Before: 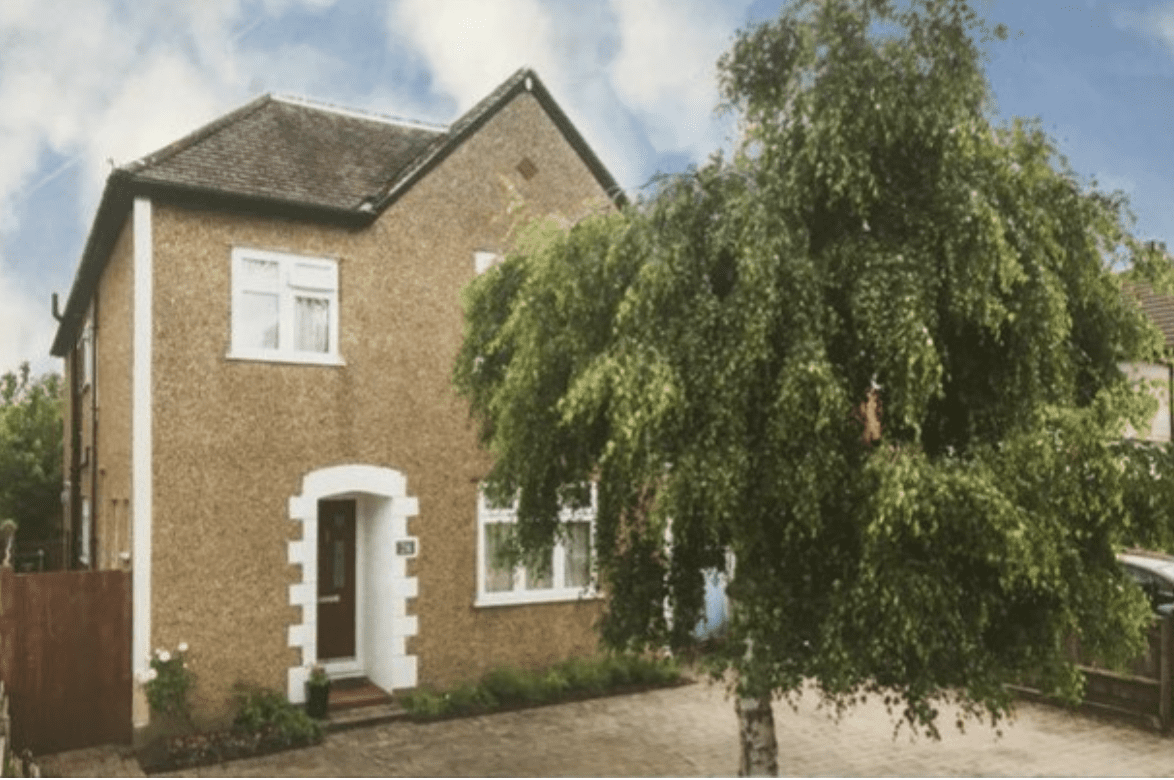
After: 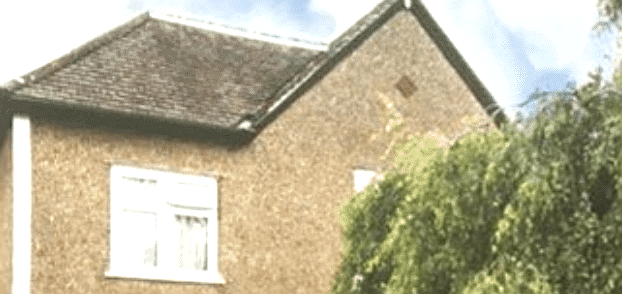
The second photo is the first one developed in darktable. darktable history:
exposure: black level correction -0.002, exposure 0.709 EV, compensate exposure bias true, compensate highlight preservation false
crop: left 10.32%, top 10.595%, right 36.672%, bottom 51.649%
sharpen: on, module defaults
